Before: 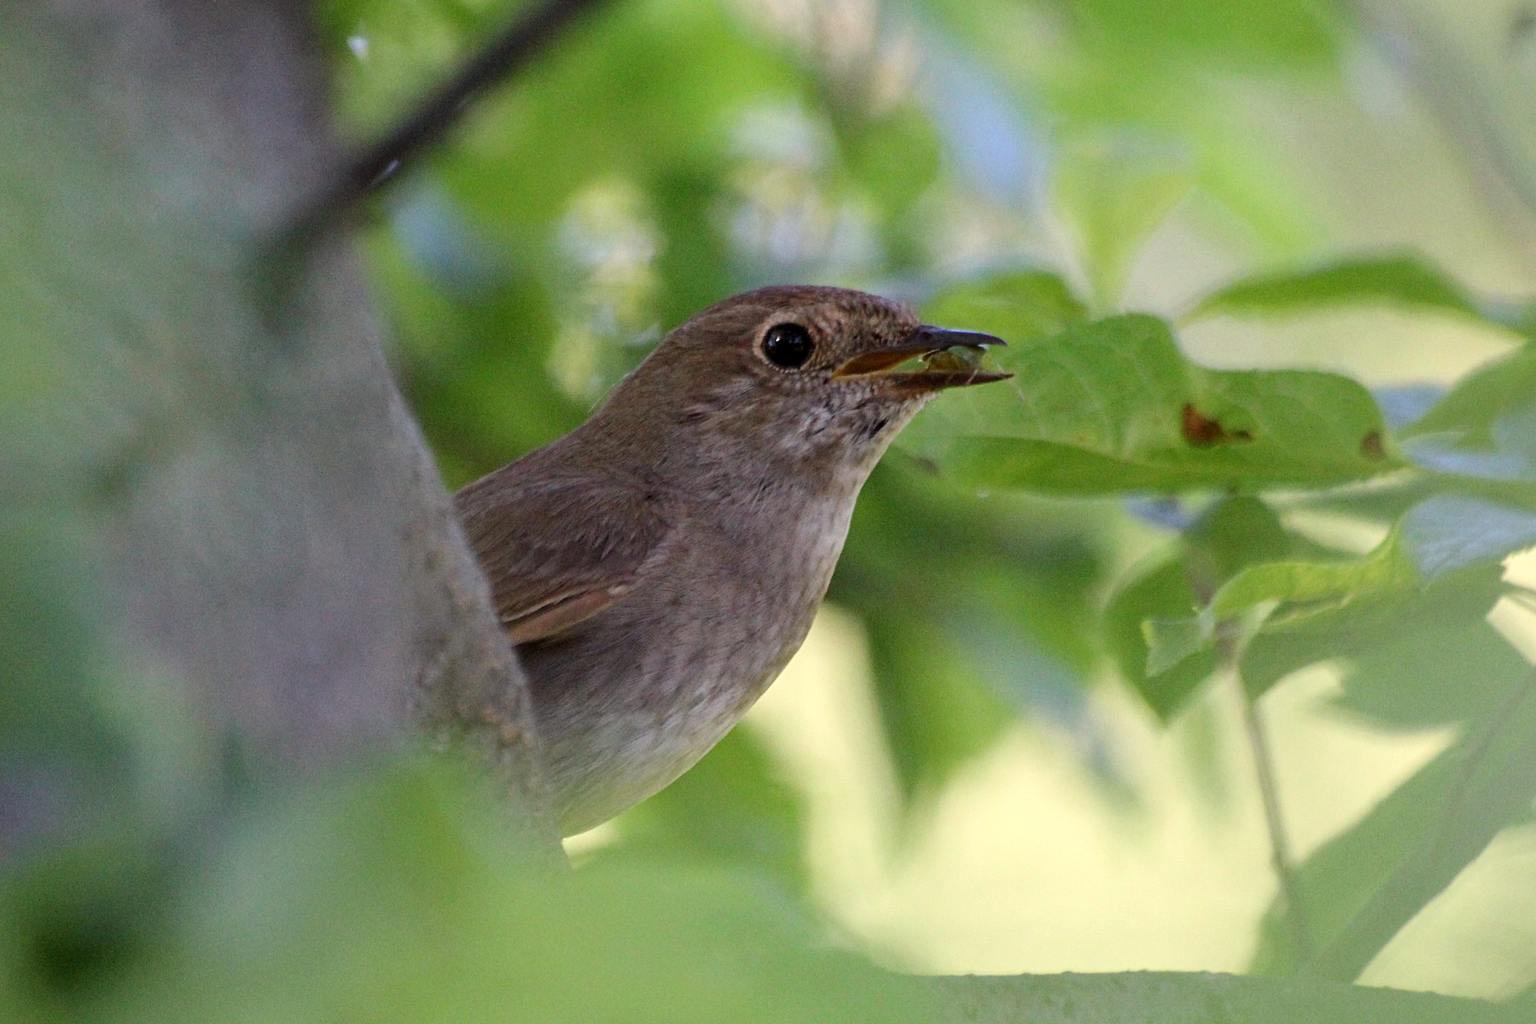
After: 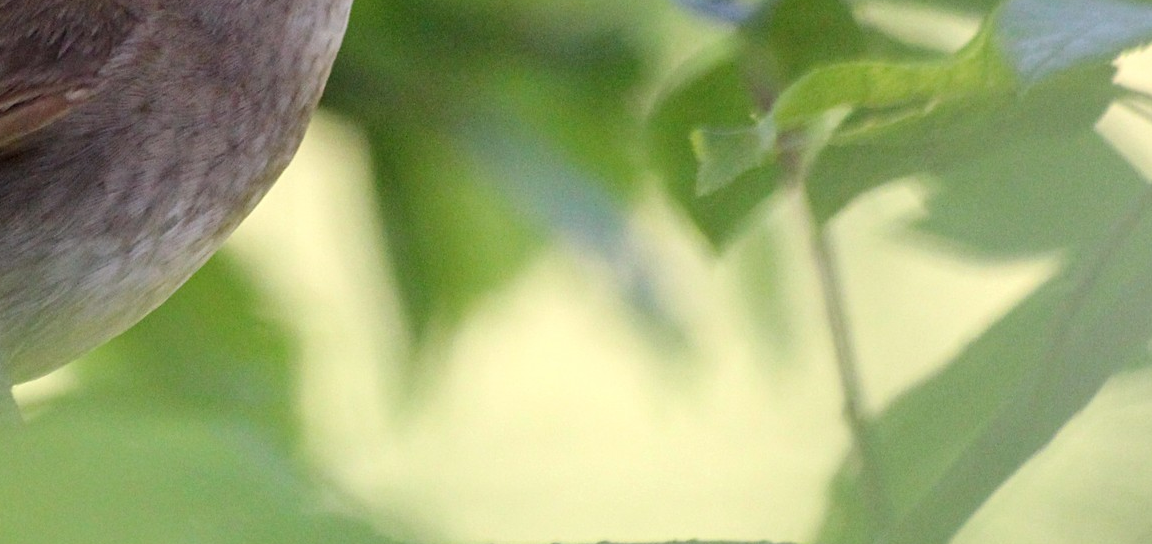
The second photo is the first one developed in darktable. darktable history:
crop and rotate: left 35.98%, top 49.754%, bottom 4.835%
